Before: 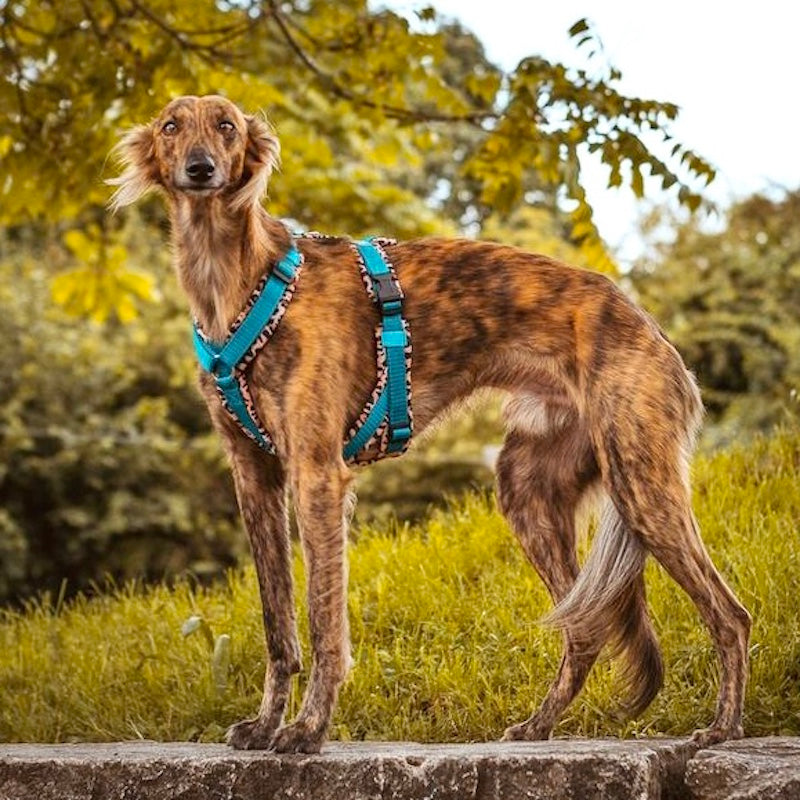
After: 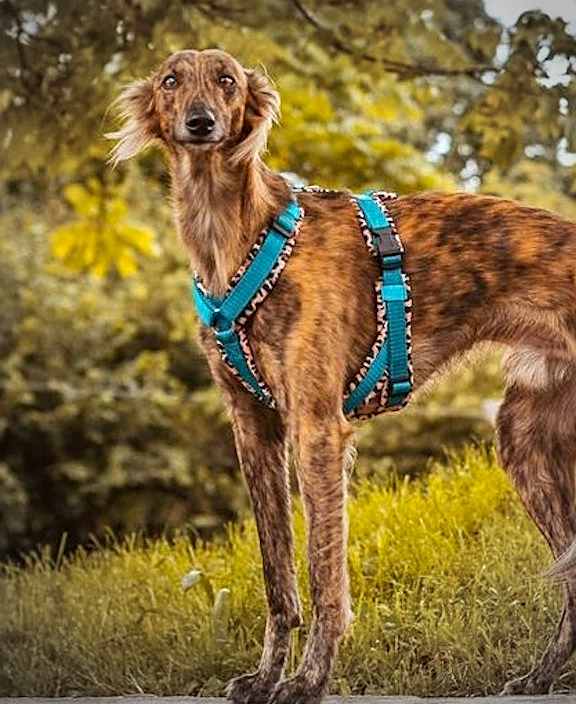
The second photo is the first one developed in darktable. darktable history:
crop: top 5.803%, right 27.864%, bottom 5.804%
vignetting: fall-off start 71.74%
sharpen: on, module defaults
